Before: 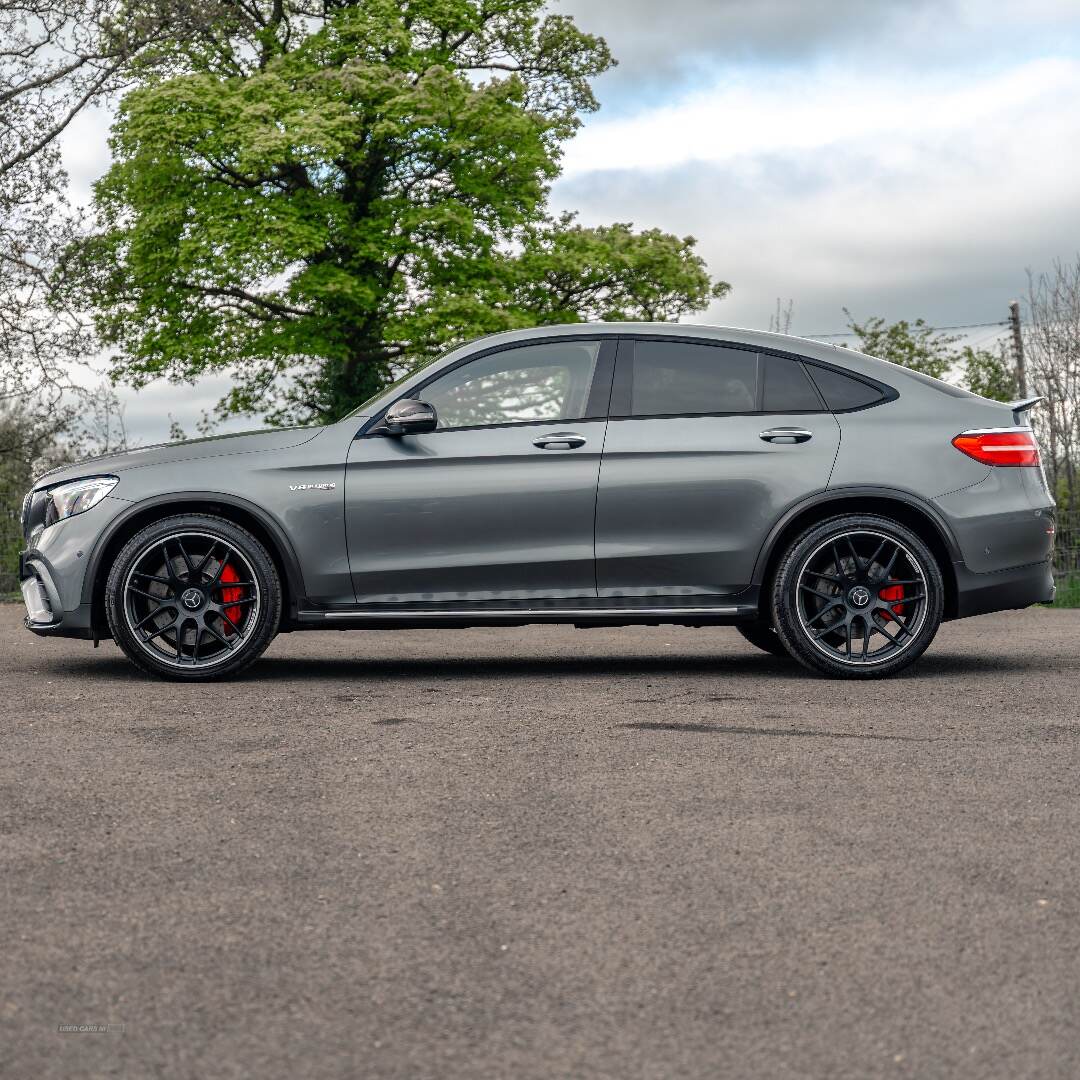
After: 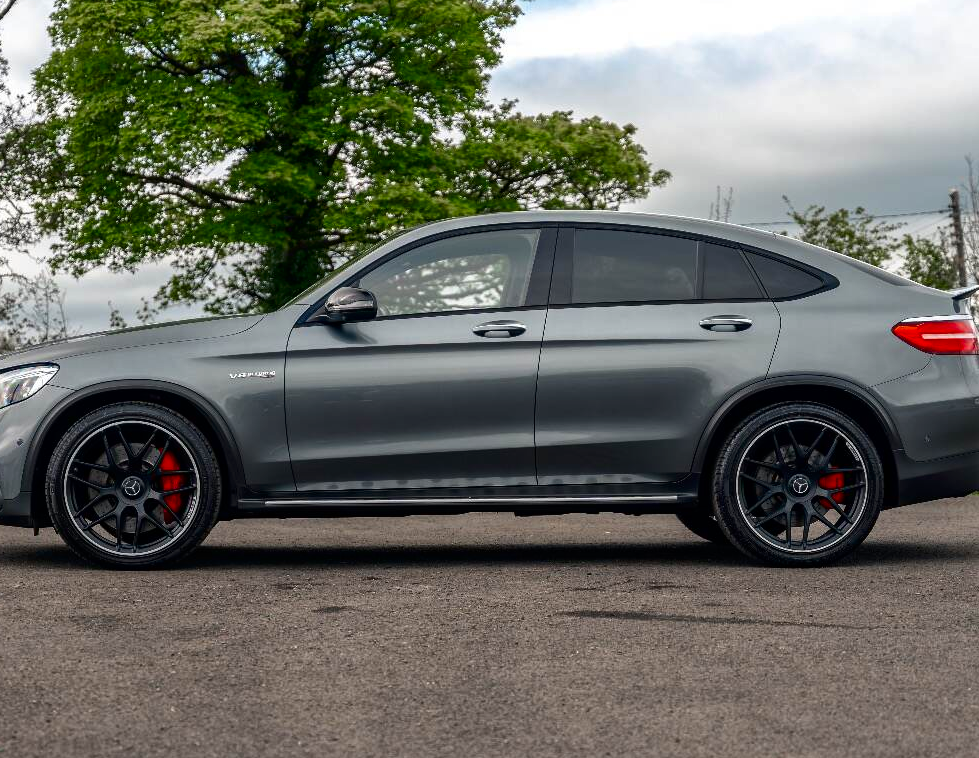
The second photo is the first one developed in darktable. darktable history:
contrast brightness saturation: contrast 0.069, brightness -0.137, saturation 0.11
crop: left 5.616%, top 10.382%, right 3.723%, bottom 19.411%
